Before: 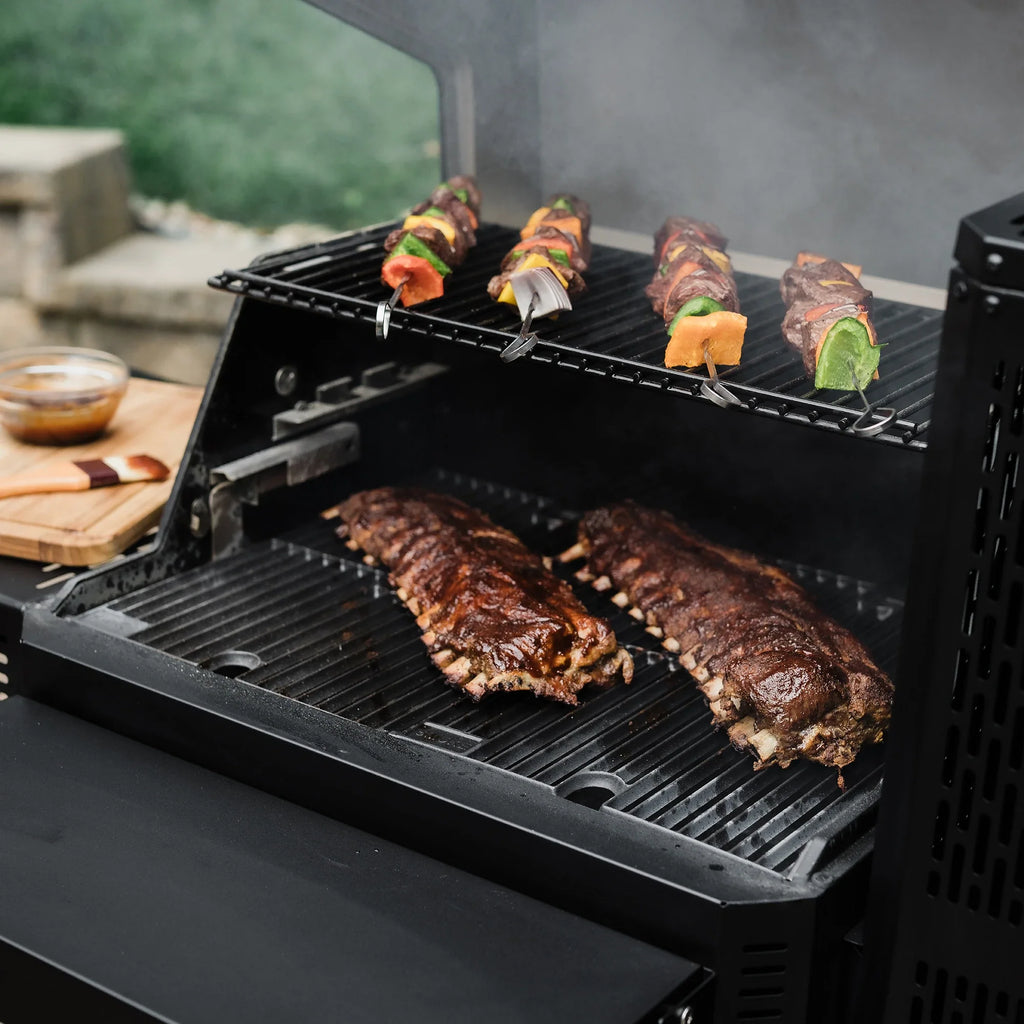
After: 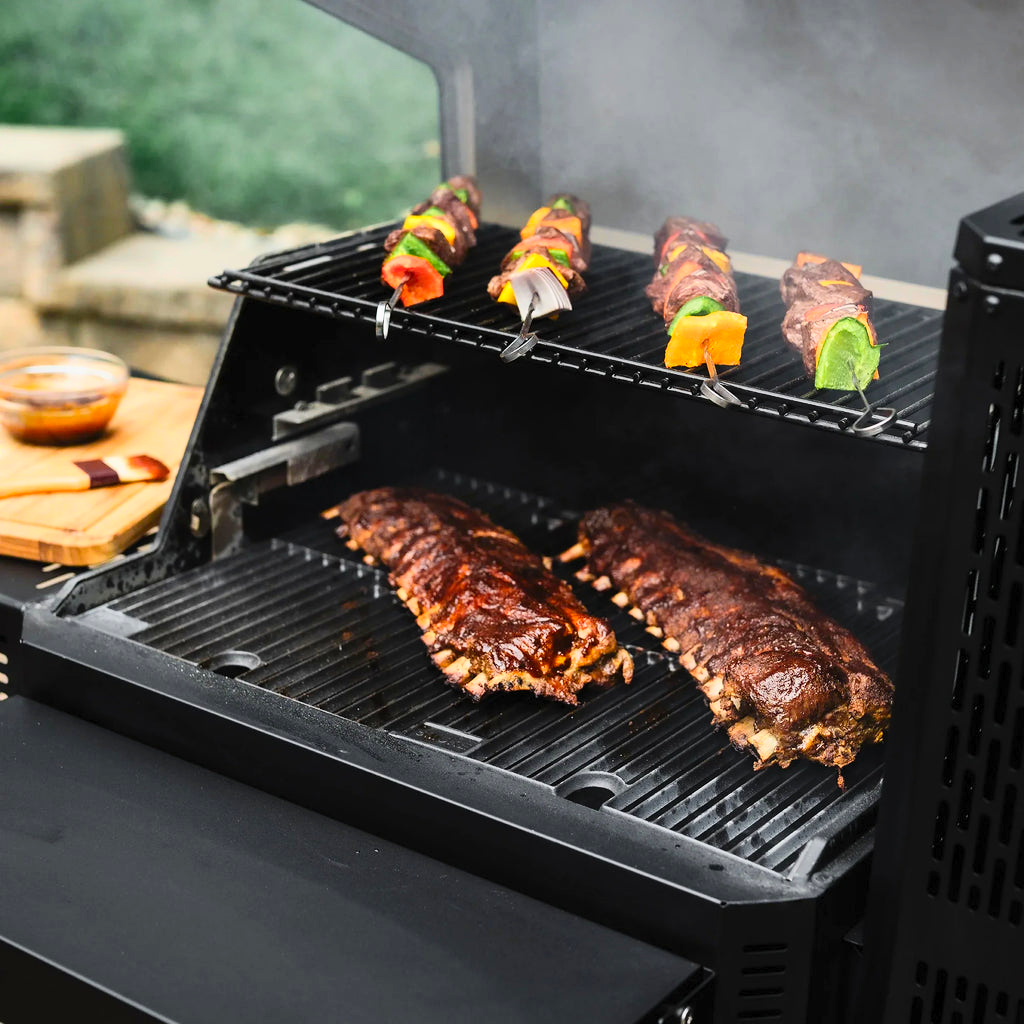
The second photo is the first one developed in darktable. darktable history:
contrast brightness saturation: contrast 0.202, brightness 0.169, saturation 0.222
color zones: curves: ch0 [(0.224, 0.526) (0.75, 0.5)]; ch1 [(0.055, 0.526) (0.224, 0.761) (0.377, 0.526) (0.75, 0.5)]
